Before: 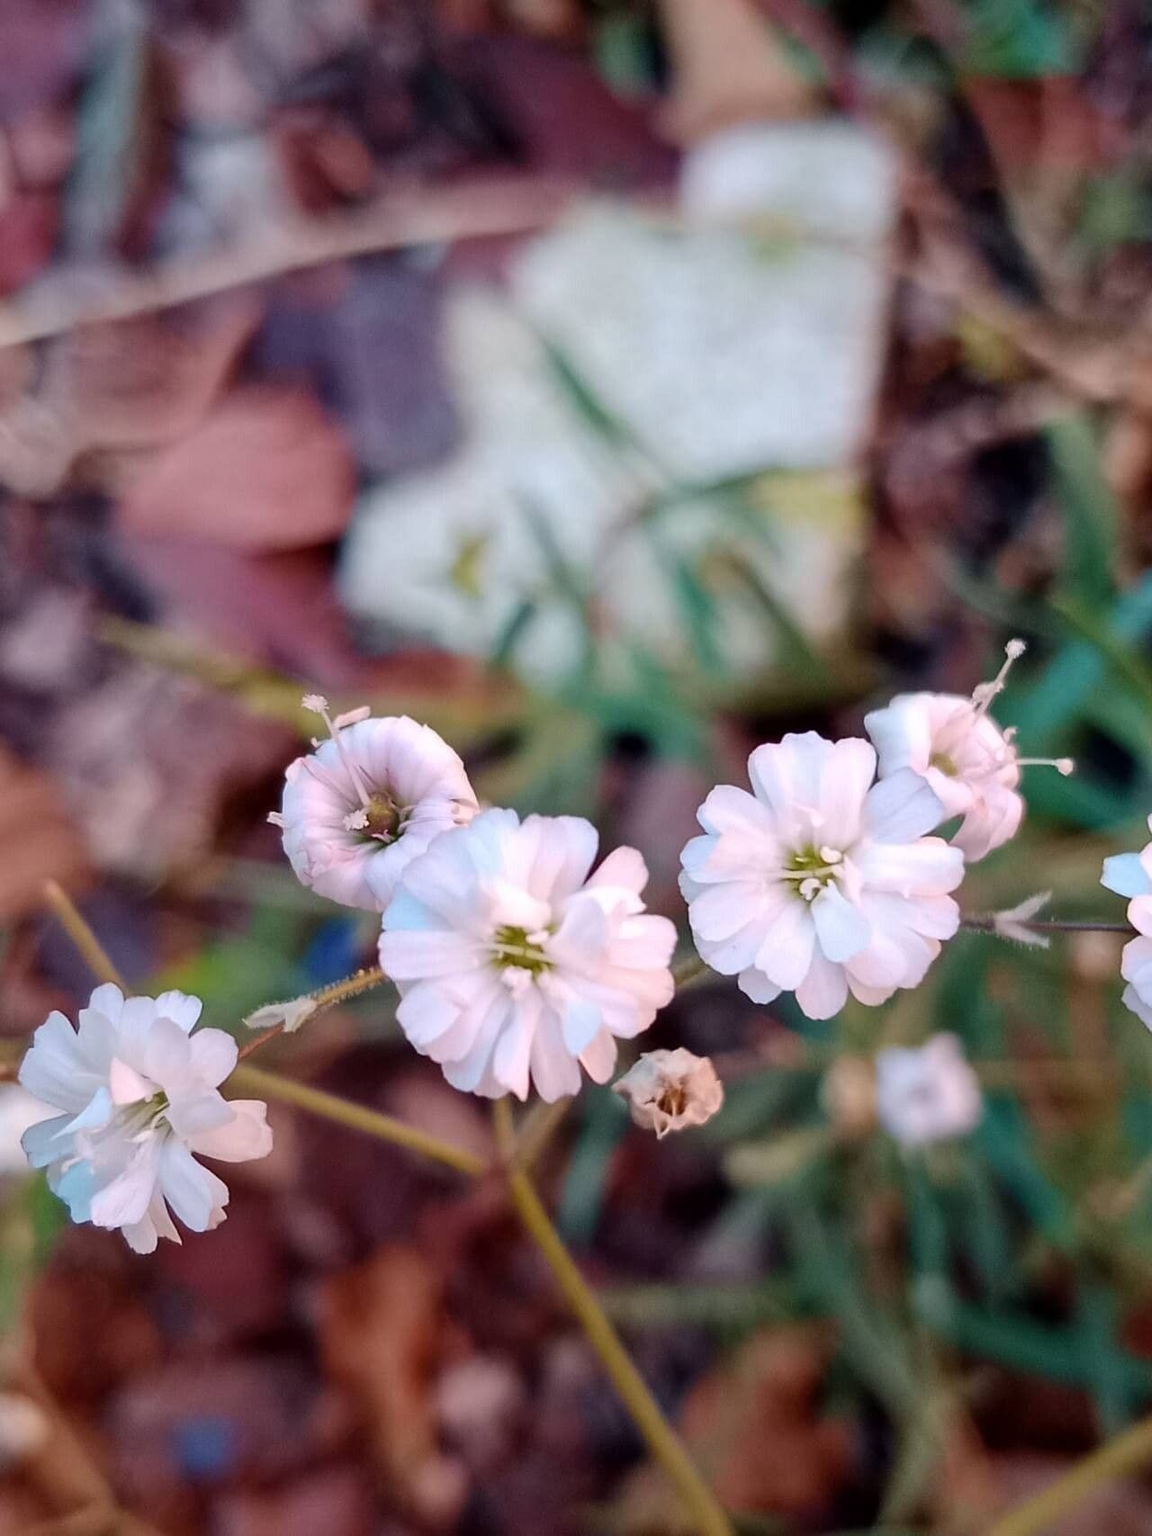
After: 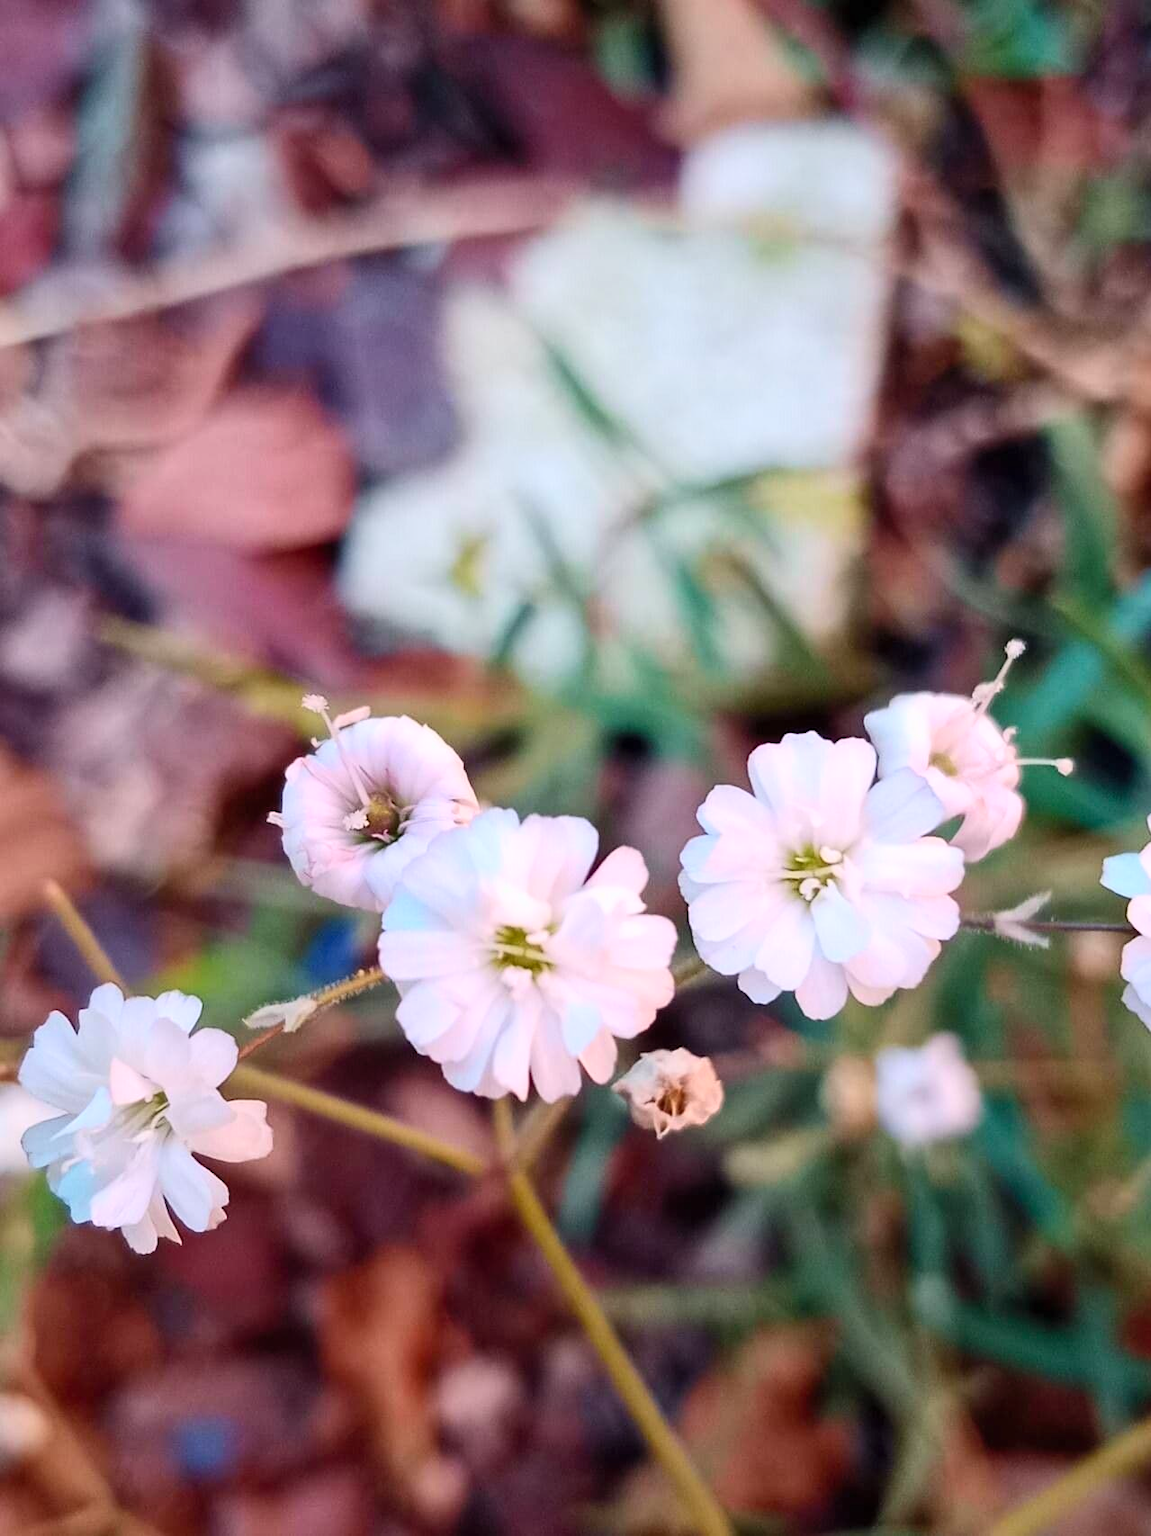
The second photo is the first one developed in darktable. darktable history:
color calibration: illuminant same as pipeline (D50), adaptation XYZ, x 0.345, y 0.358, temperature 5017 K
contrast brightness saturation: contrast 0.198, brightness 0.16, saturation 0.219
tone equalizer: -7 EV 0.182 EV, -6 EV 0.108 EV, -5 EV 0.116 EV, -4 EV 0.062 EV, -2 EV -0.038 EV, -1 EV -0.037 EV, +0 EV -0.055 EV, smoothing diameter 24.83%, edges refinement/feathering 9.43, preserve details guided filter
